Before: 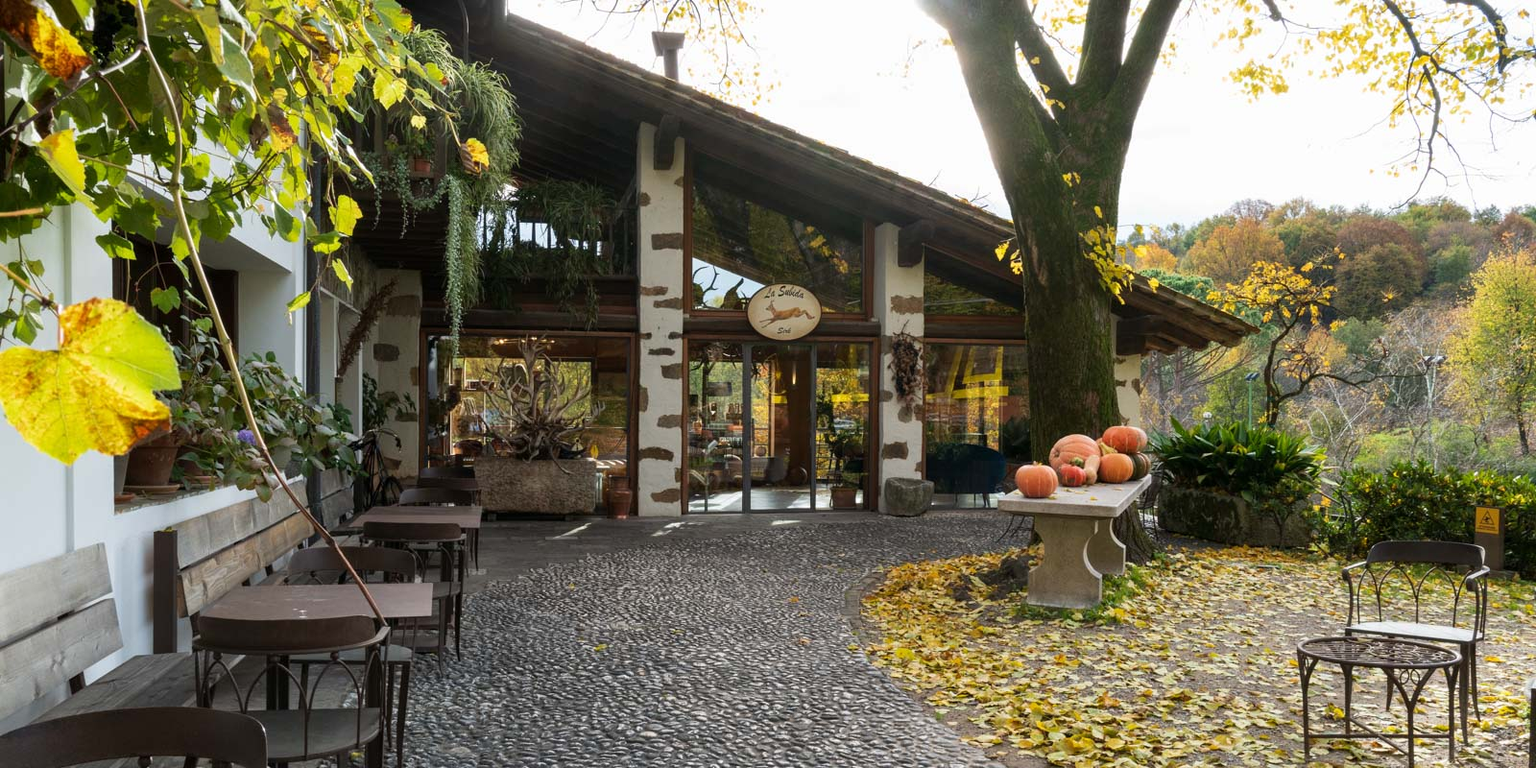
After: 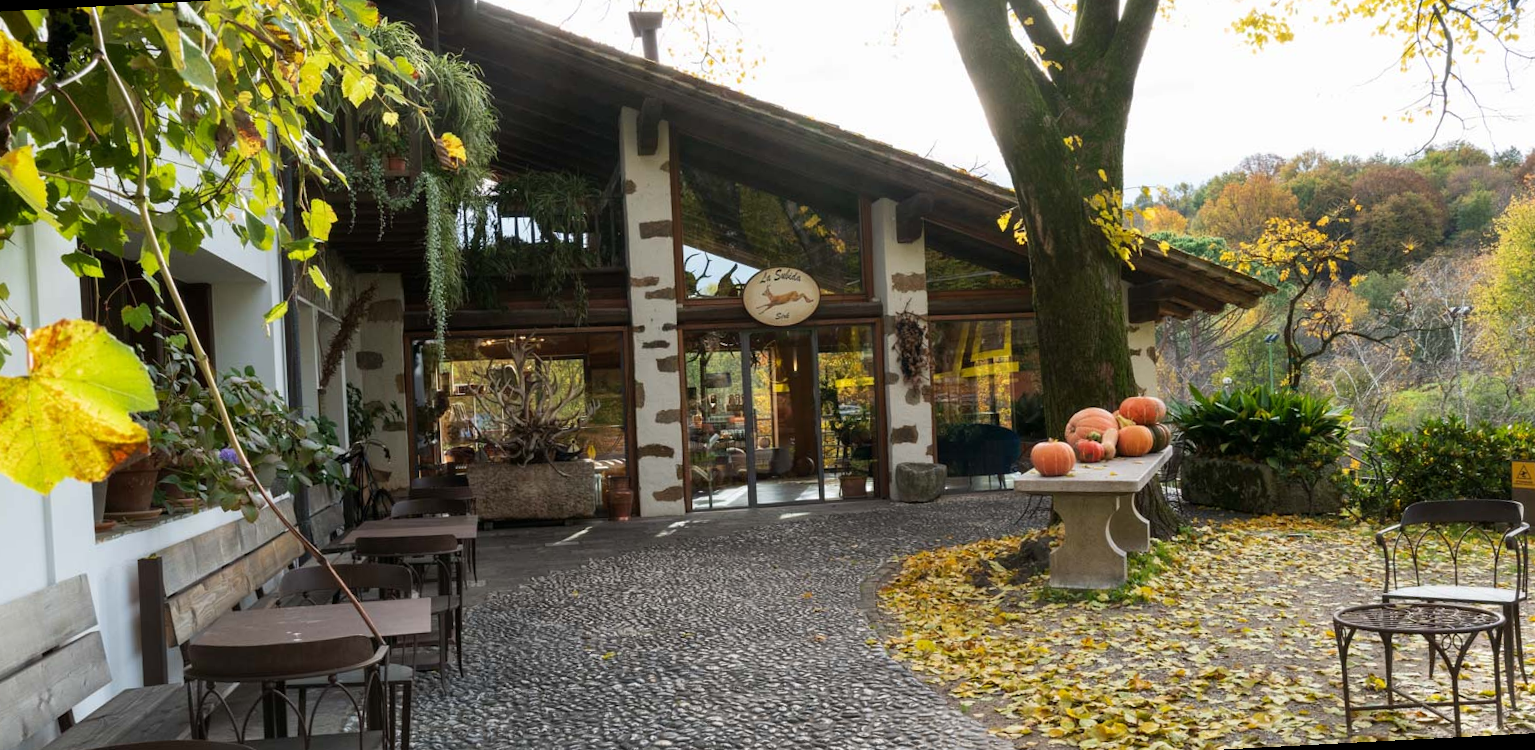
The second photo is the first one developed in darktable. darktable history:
crop: top 1.049%, right 0.001%
rotate and perspective: rotation -3°, crop left 0.031, crop right 0.968, crop top 0.07, crop bottom 0.93
